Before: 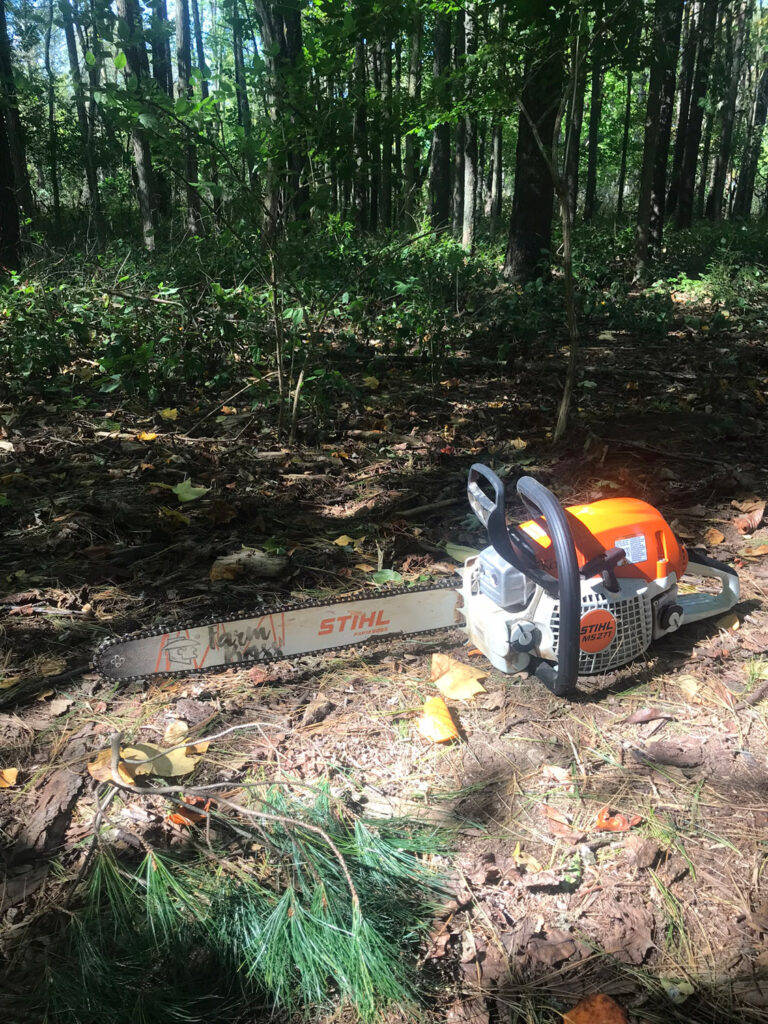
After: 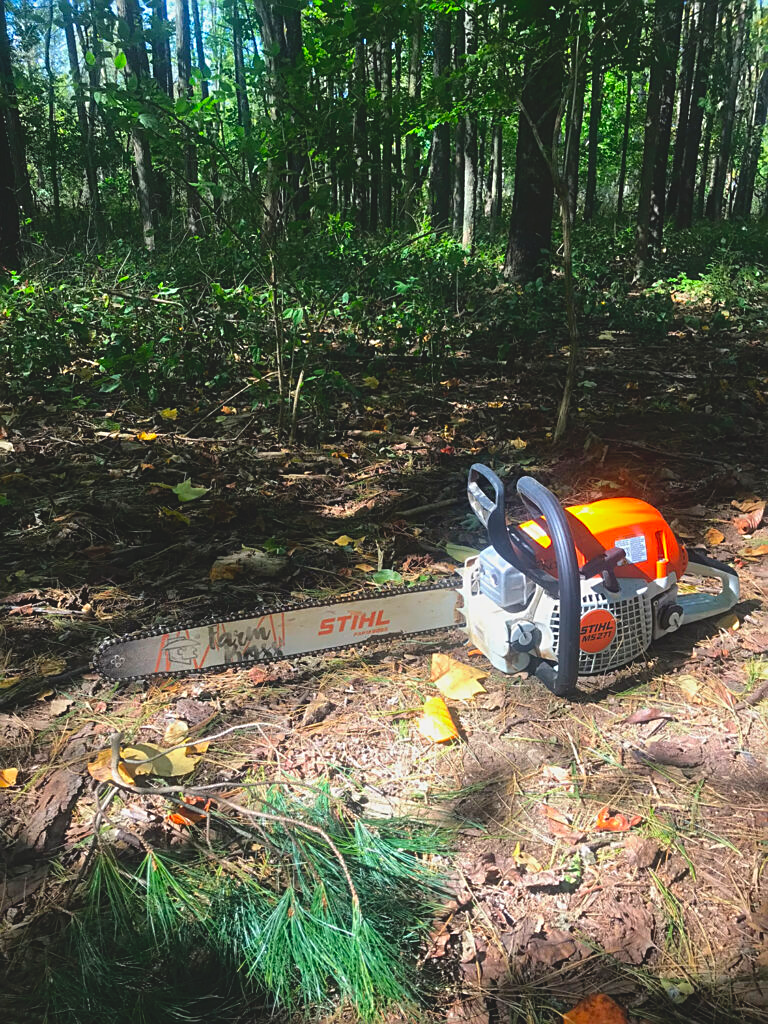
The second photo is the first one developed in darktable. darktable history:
contrast brightness saturation: contrast -0.19, saturation 0.19
color balance: contrast 8.5%, output saturation 105%
sharpen: on, module defaults
